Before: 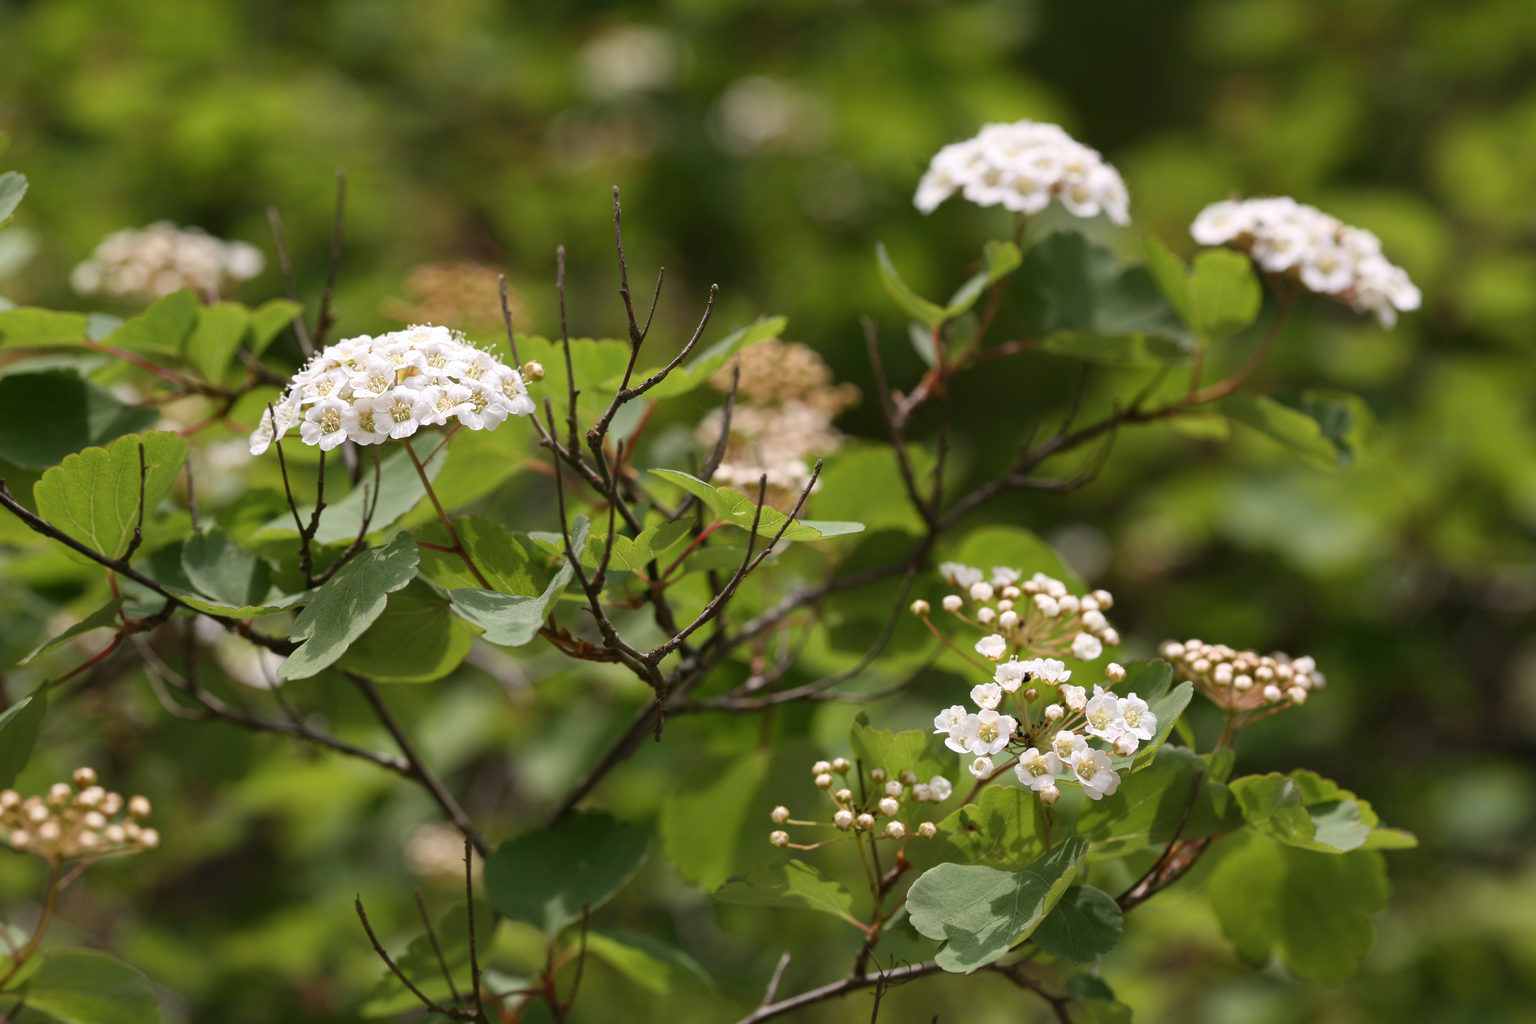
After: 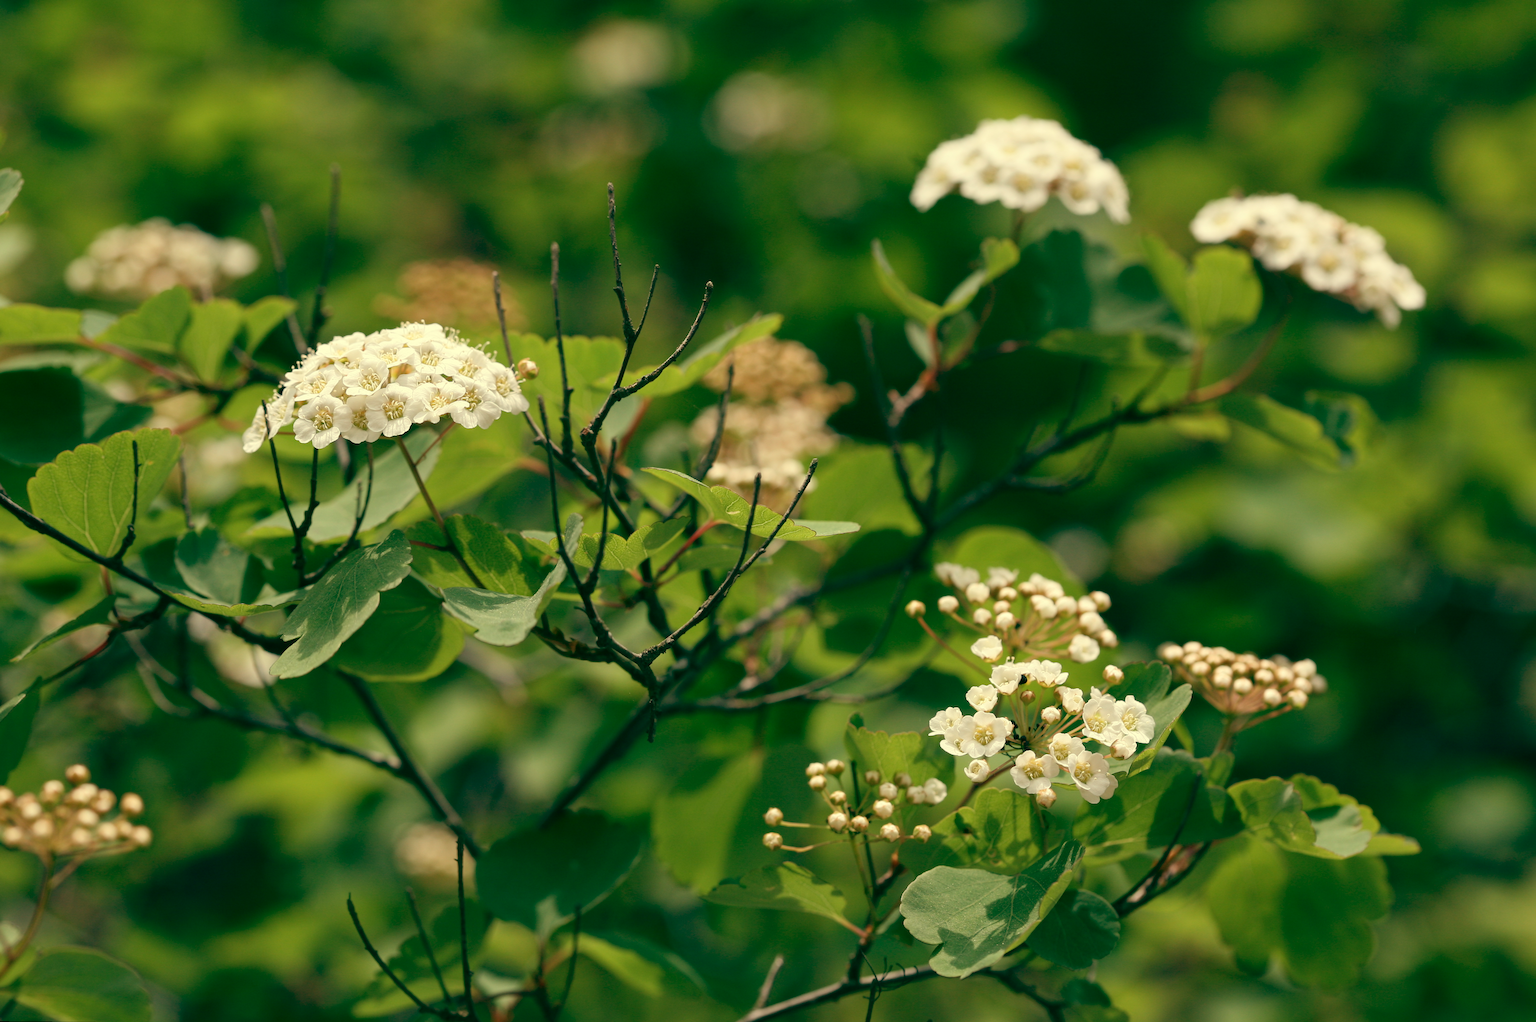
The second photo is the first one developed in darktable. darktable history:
rotate and perspective: rotation 0.192°, lens shift (horizontal) -0.015, crop left 0.005, crop right 0.996, crop top 0.006, crop bottom 0.99
color balance: mode lift, gamma, gain (sRGB), lift [1, 0.69, 1, 1], gamma [1, 1.482, 1, 1], gain [1, 1, 1, 0.802]
